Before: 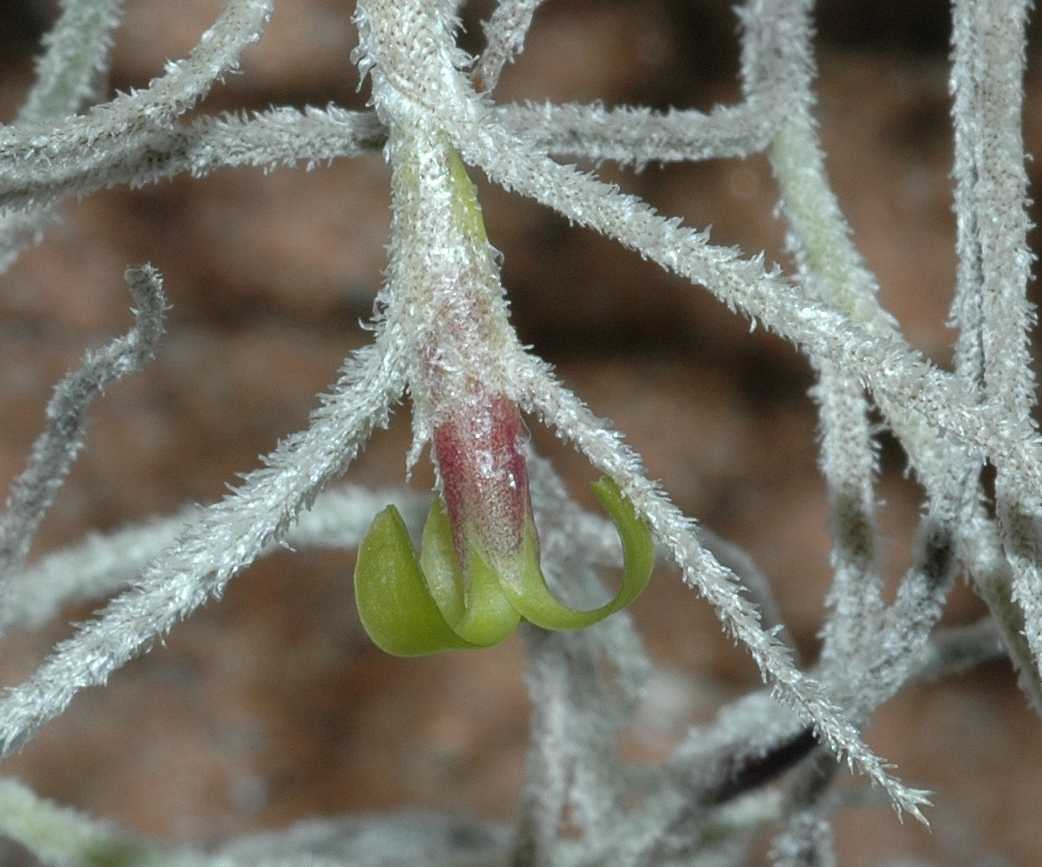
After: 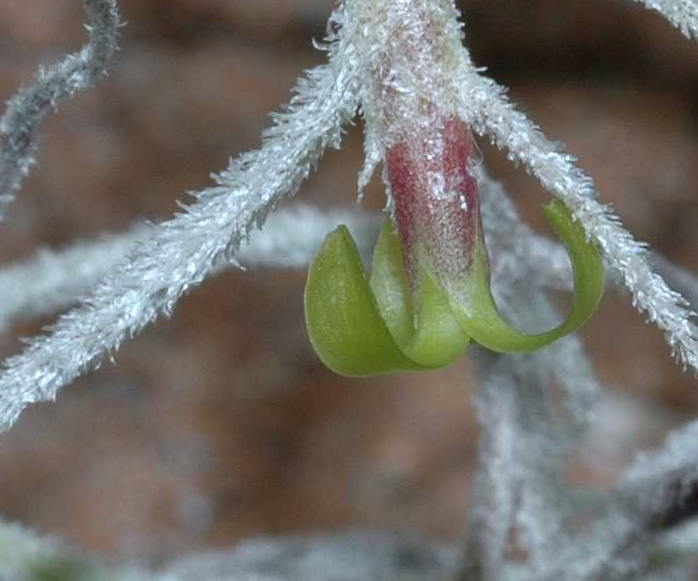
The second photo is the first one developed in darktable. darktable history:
crop and rotate: angle -0.82°, left 3.85%, top 31.828%, right 27.992%
color calibration: illuminant as shot in camera, x 0.358, y 0.373, temperature 4628.91 K
